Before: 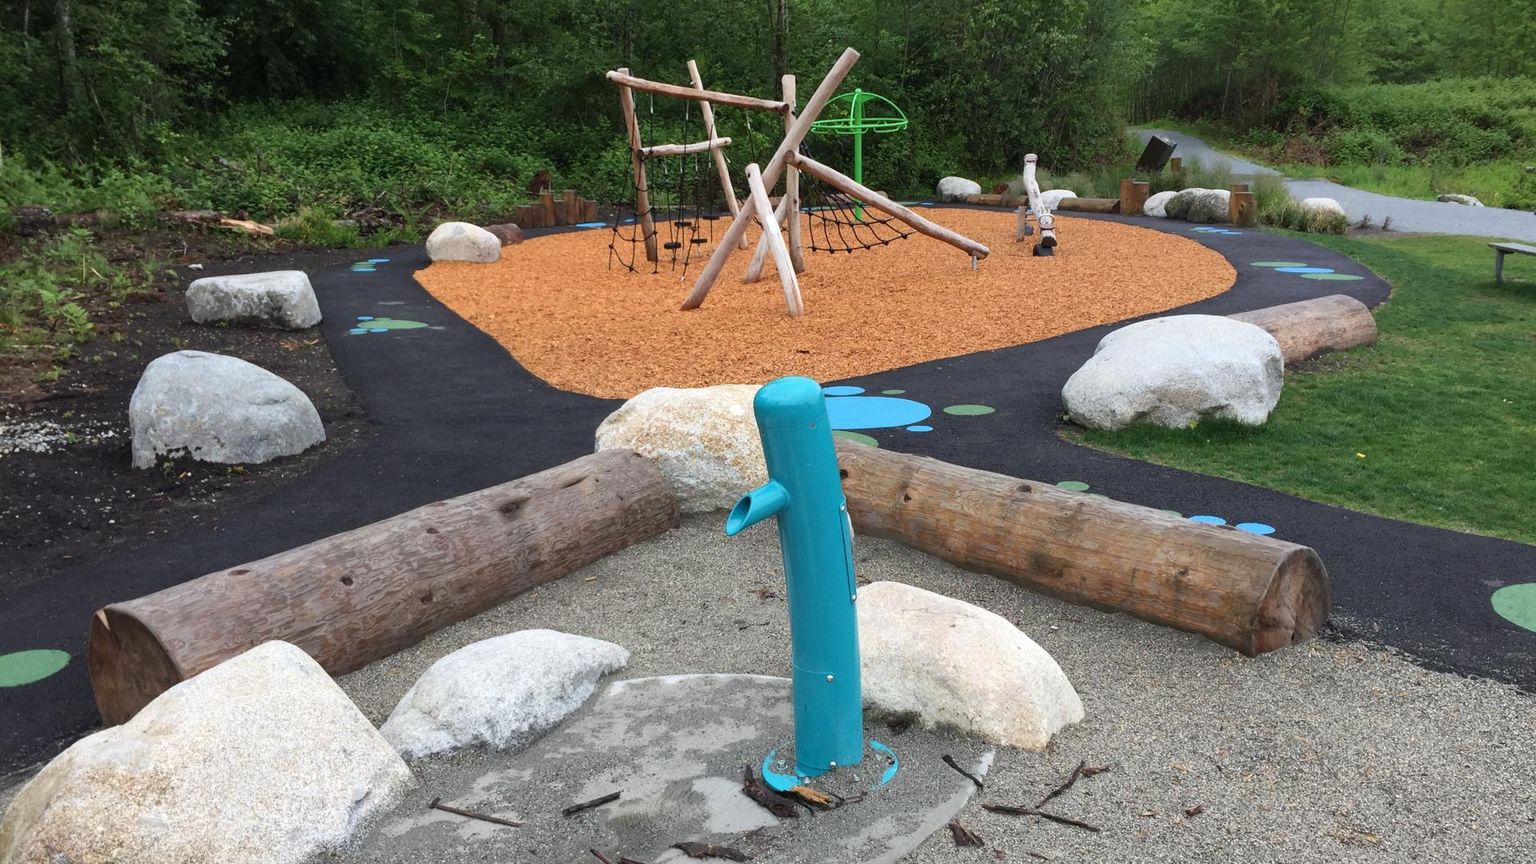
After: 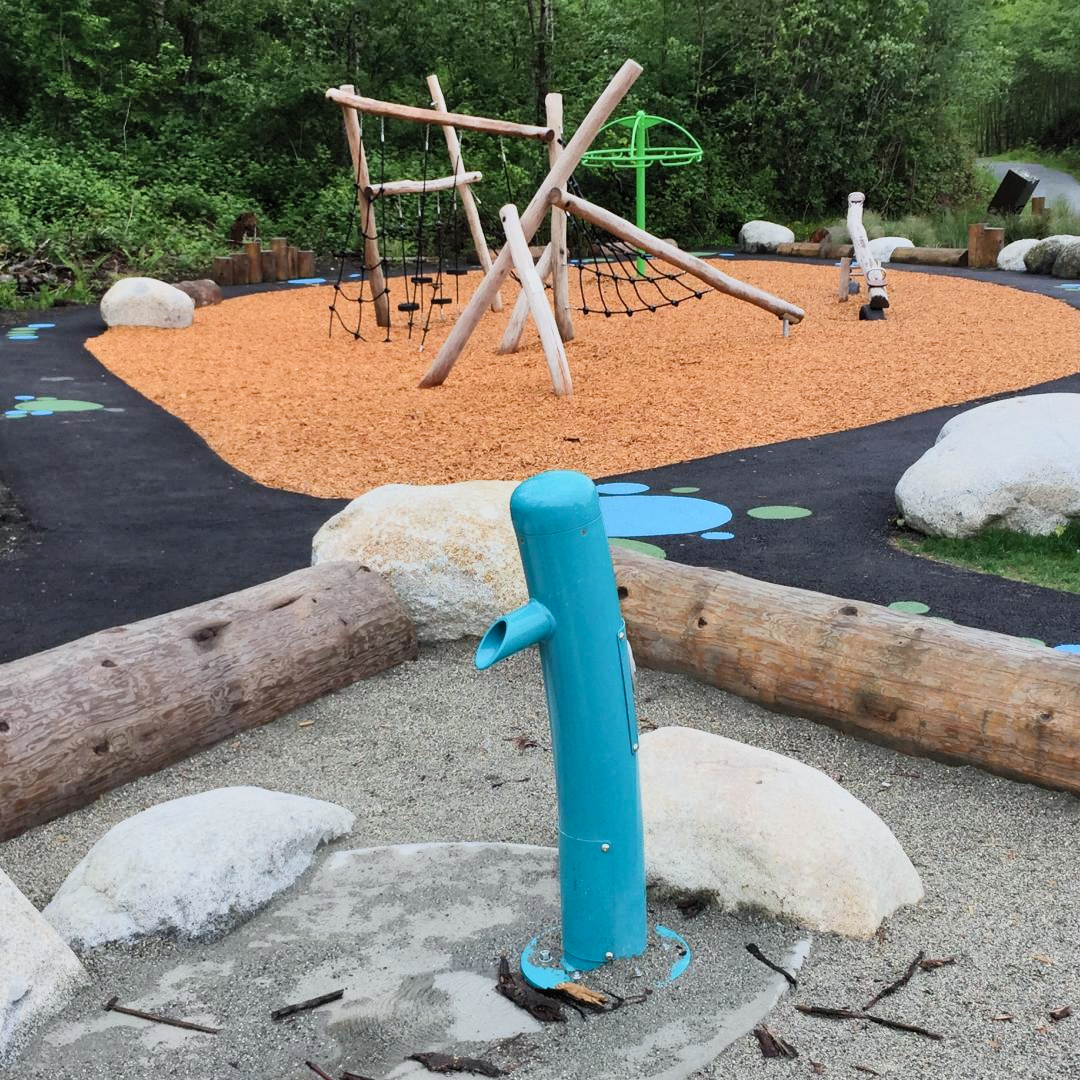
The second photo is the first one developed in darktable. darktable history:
shadows and highlights: low approximation 0.01, soften with gaussian
crop and rotate: left 22.516%, right 21.234%
filmic rgb: black relative exposure -7.65 EV, white relative exposure 4.56 EV, hardness 3.61
contrast brightness saturation: contrast 0.2, brightness 0.15, saturation 0.14
white balance: red 0.982, blue 1.018
